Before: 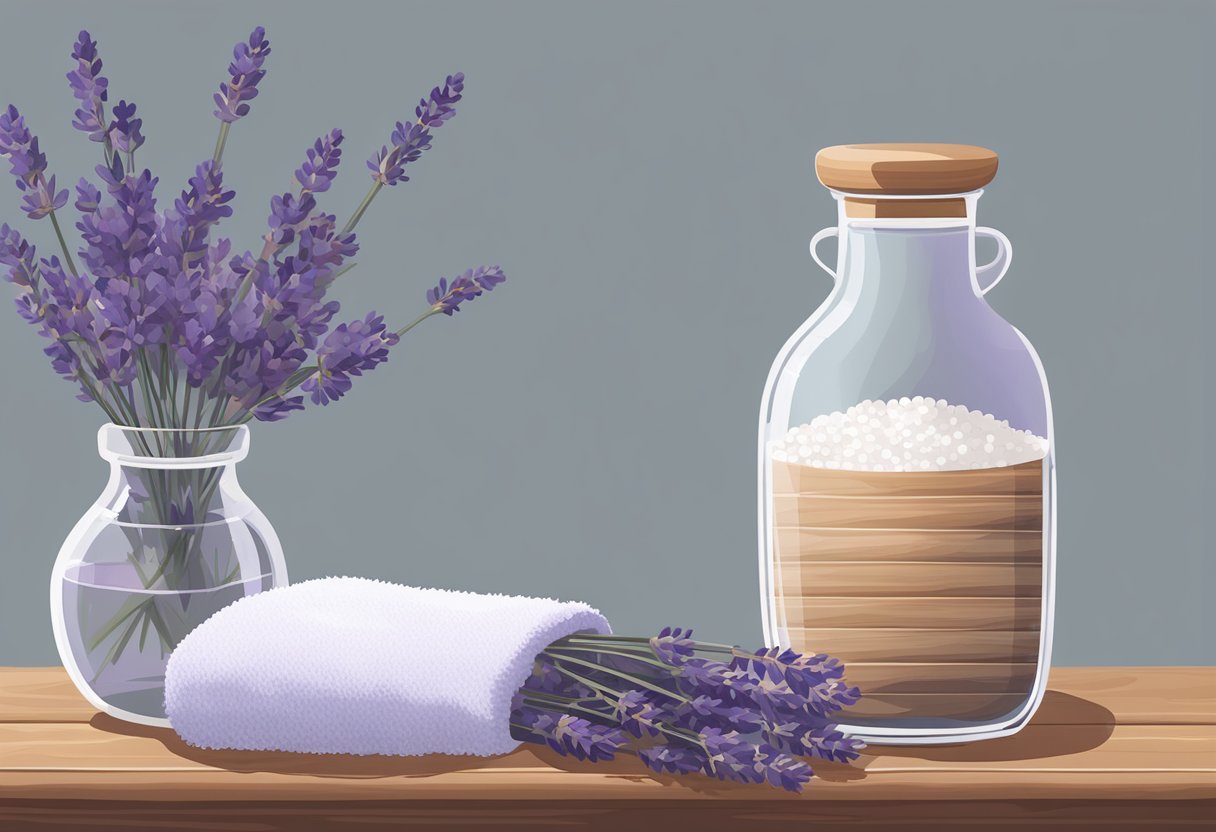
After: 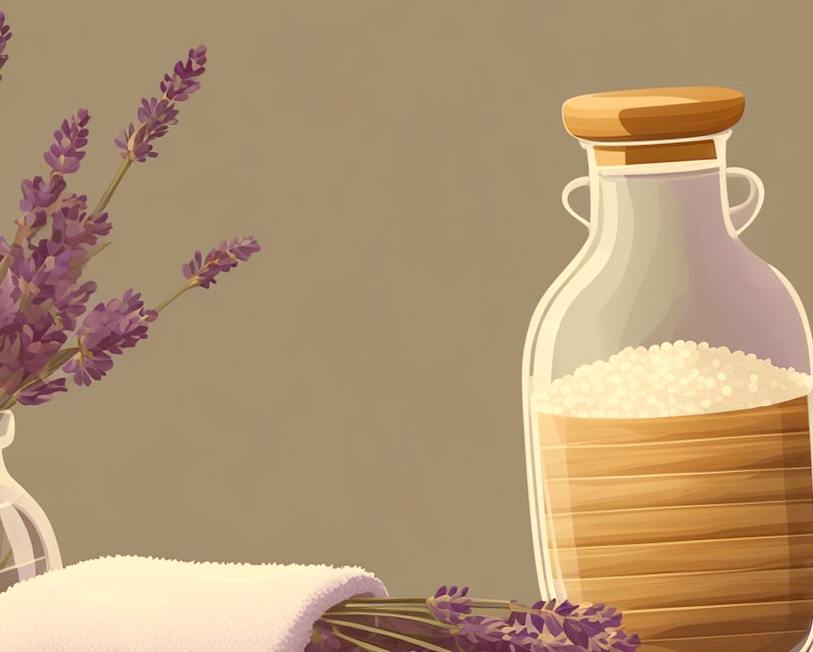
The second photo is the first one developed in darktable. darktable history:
crop: left 18.479%, right 12.2%, bottom 13.971%
rotate and perspective: rotation -3.52°, crop left 0.036, crop right 0.964, crop top 0.081, crop bottom 0.919
color correction: highlights a* 1.12, highlights b* 24.26, shadows a* 15.58, shadows b* 24.26
